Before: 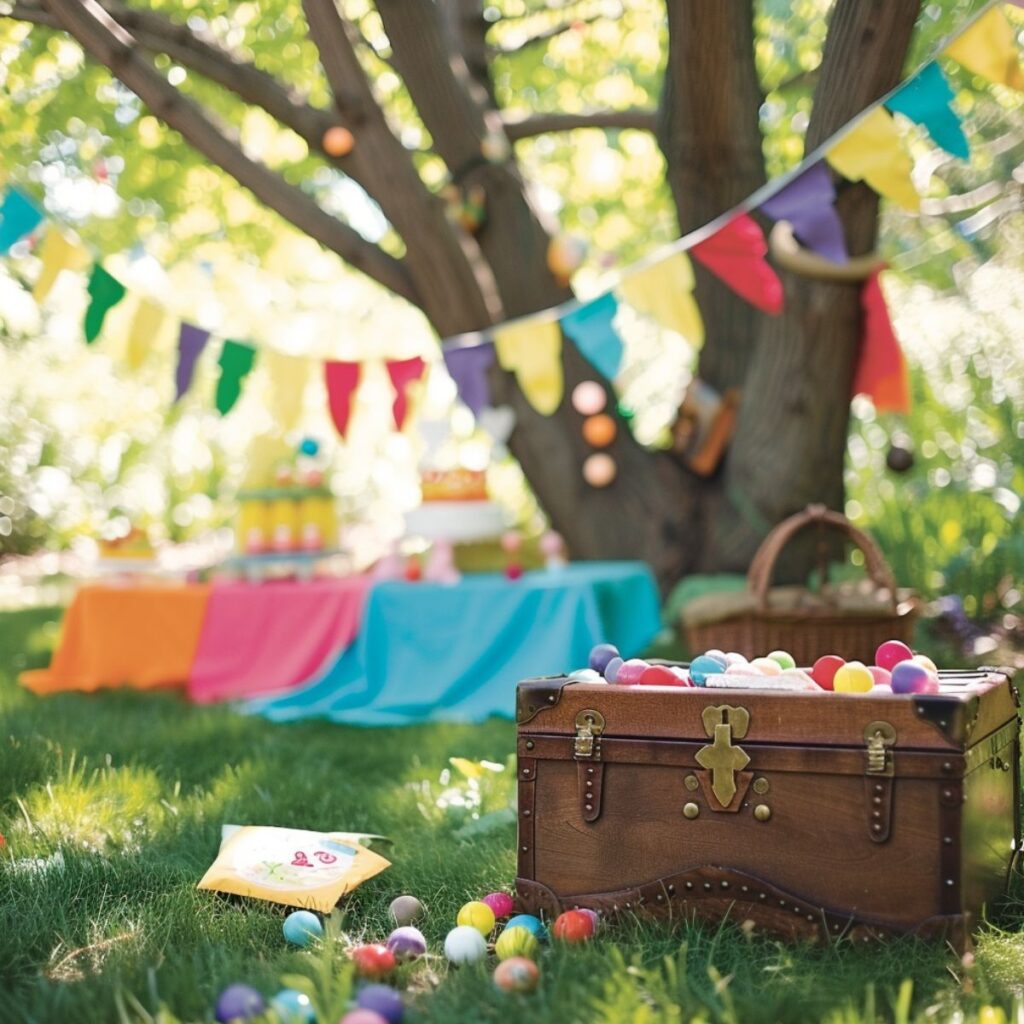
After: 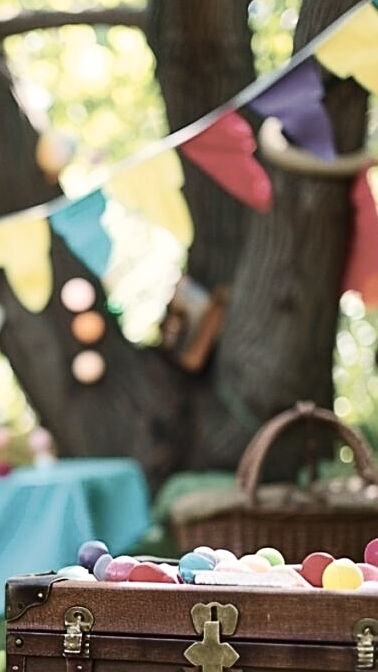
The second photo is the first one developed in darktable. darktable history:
crop and rotate: left 49.936%, top 10.094%, right 13.136%, bottom 24.256%
contrast brightness saturation: contrast 0.25, saturation -0.31
sharpen: on, module defaults
